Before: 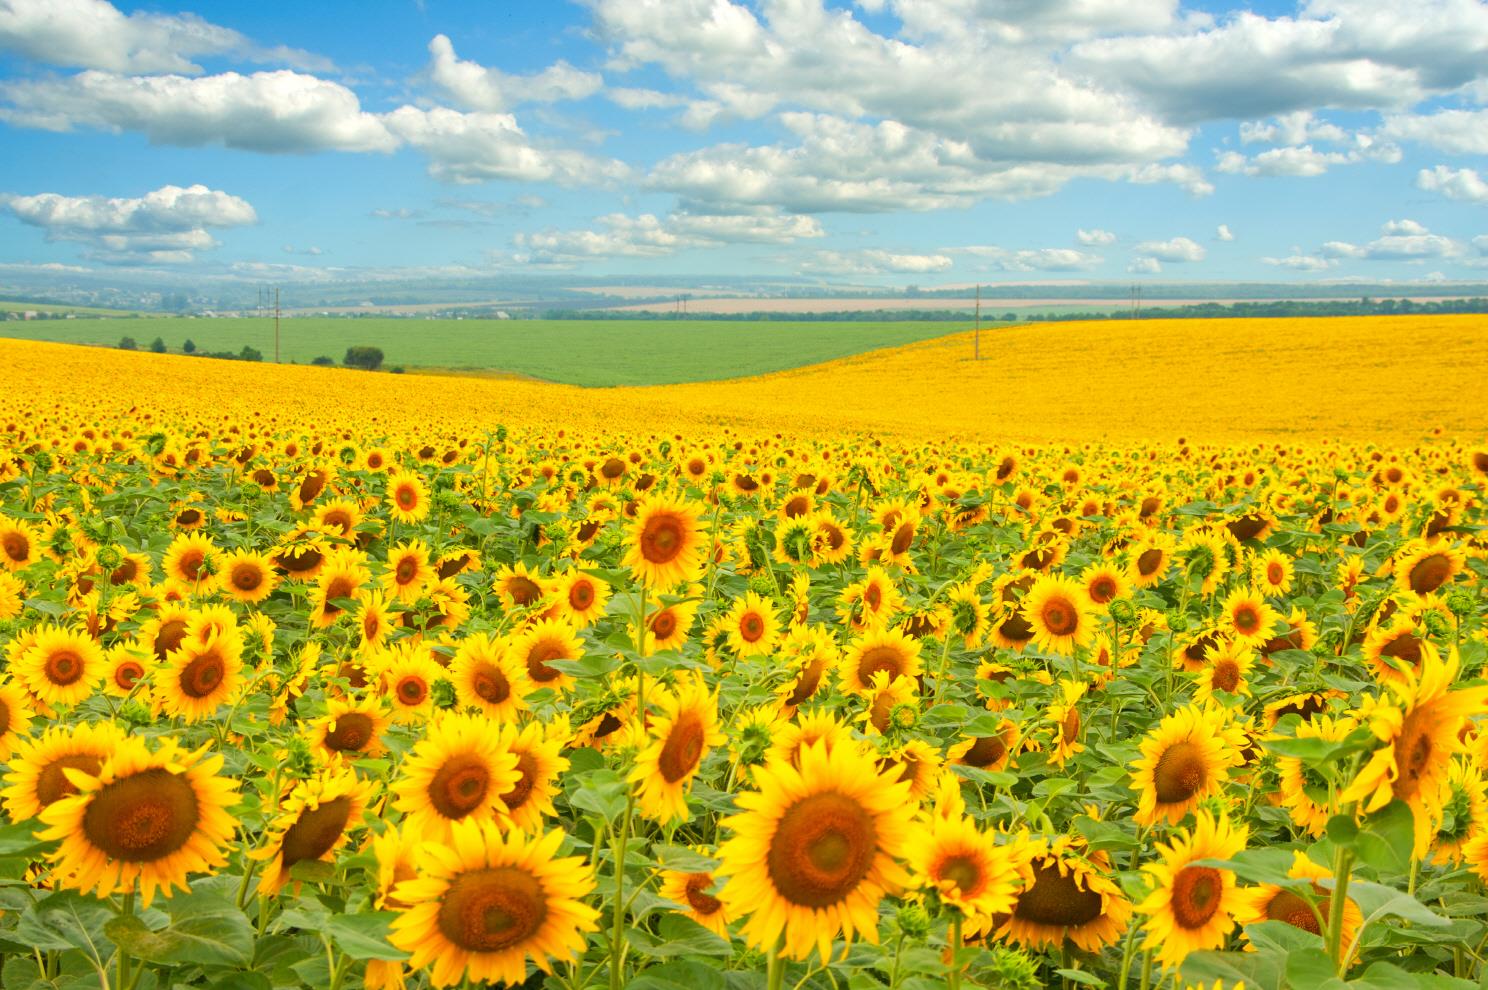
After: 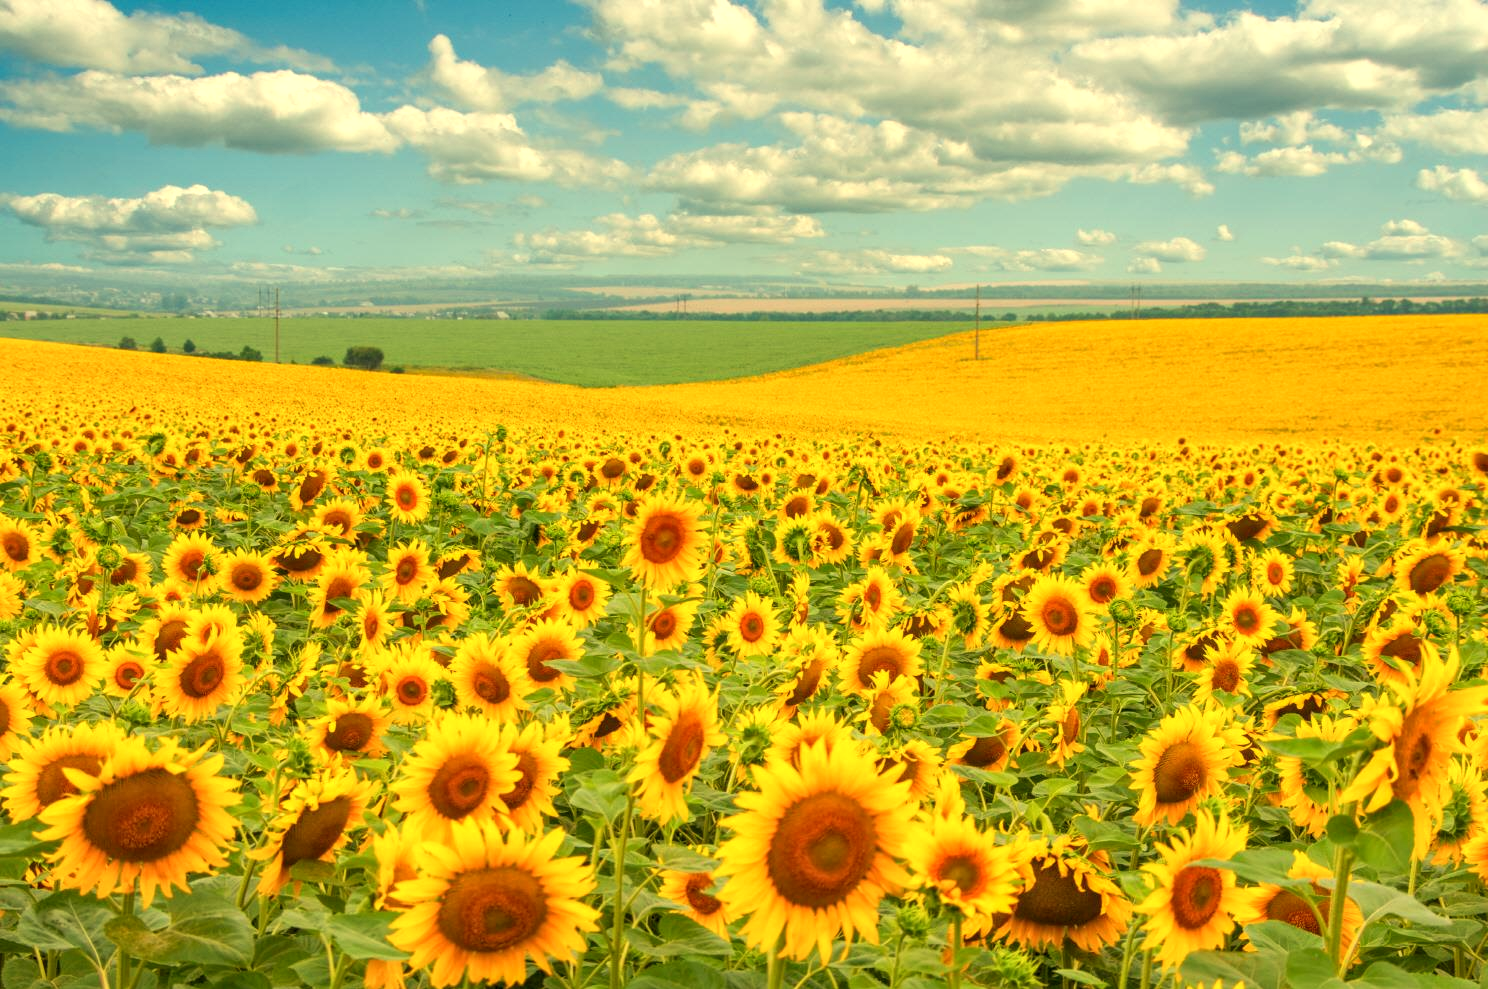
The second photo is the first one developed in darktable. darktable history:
crop: bottom 0.071%
rotate and perspective: automatic cropping off
local contrast: on, module defaults
white balance: red 1.08, blue 0.791
